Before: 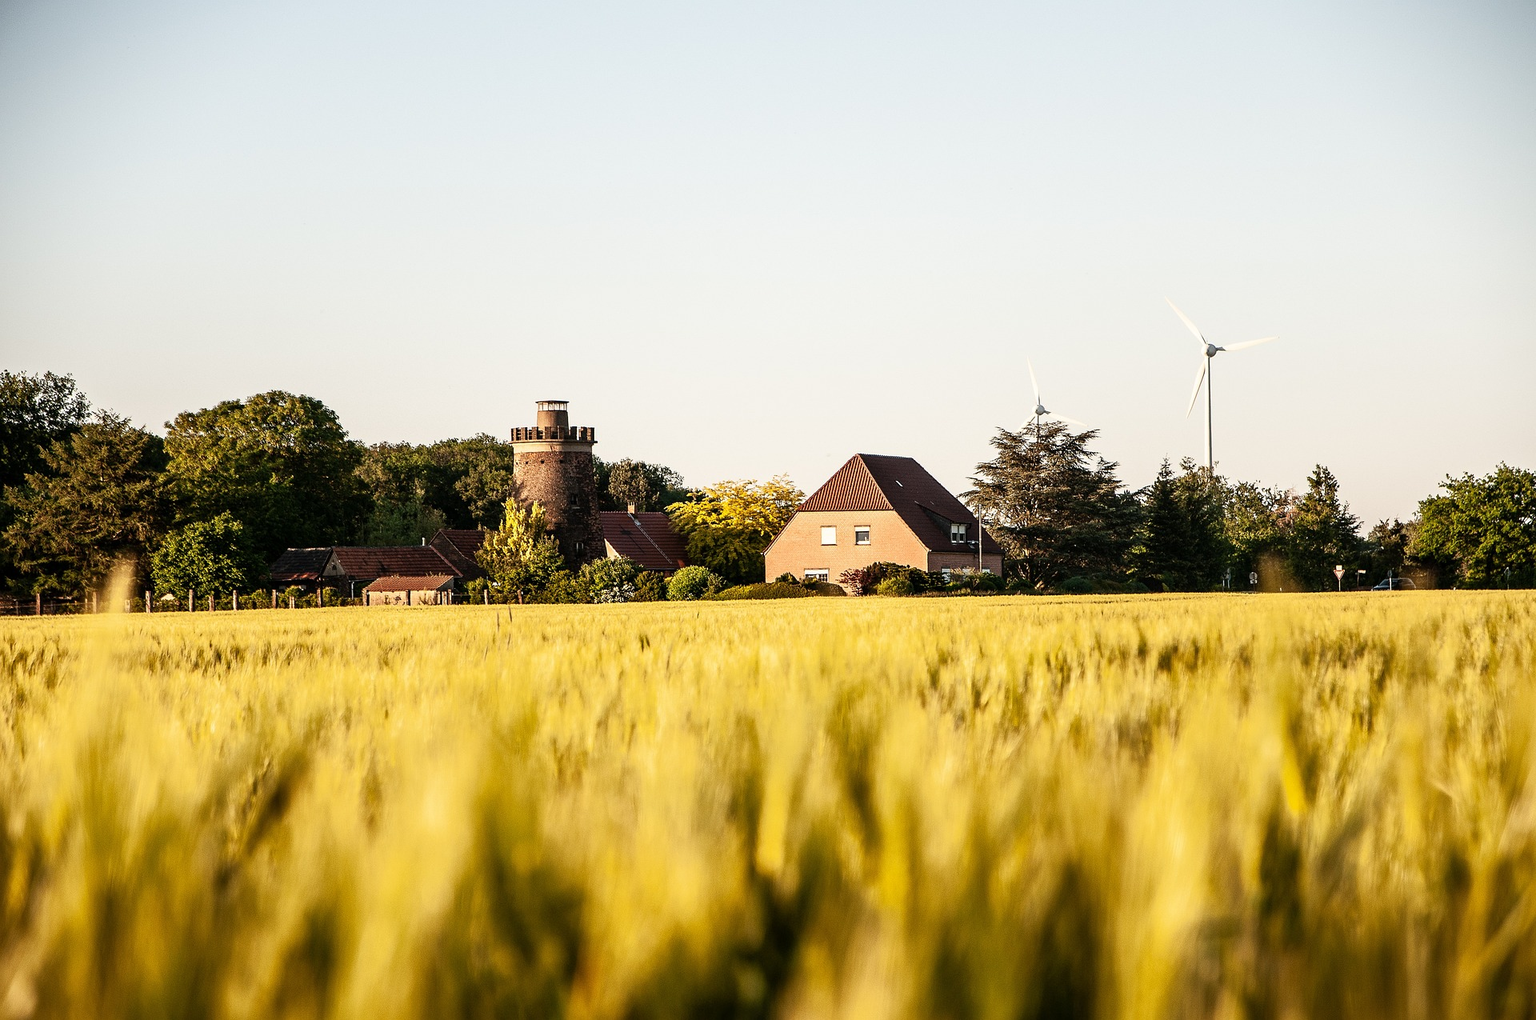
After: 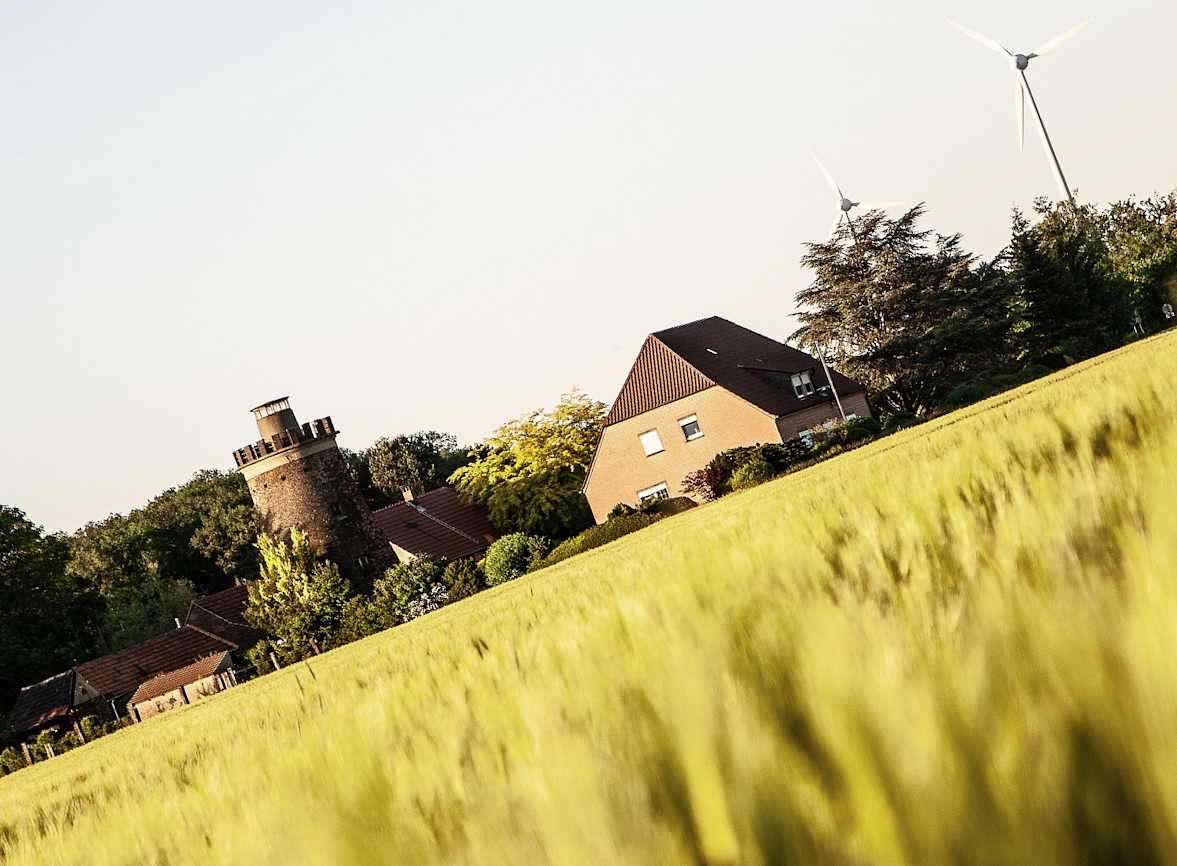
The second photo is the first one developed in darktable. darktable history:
crop and rotate: angle 19.99°, left 6.942%, right 3.829%, bottom 1.112%
color zones: curves: ch1 [(0.113, 0.438) (0.75, 0.5)]; ch2 [(0.12, 0.526) (0.75, 0.5)]
